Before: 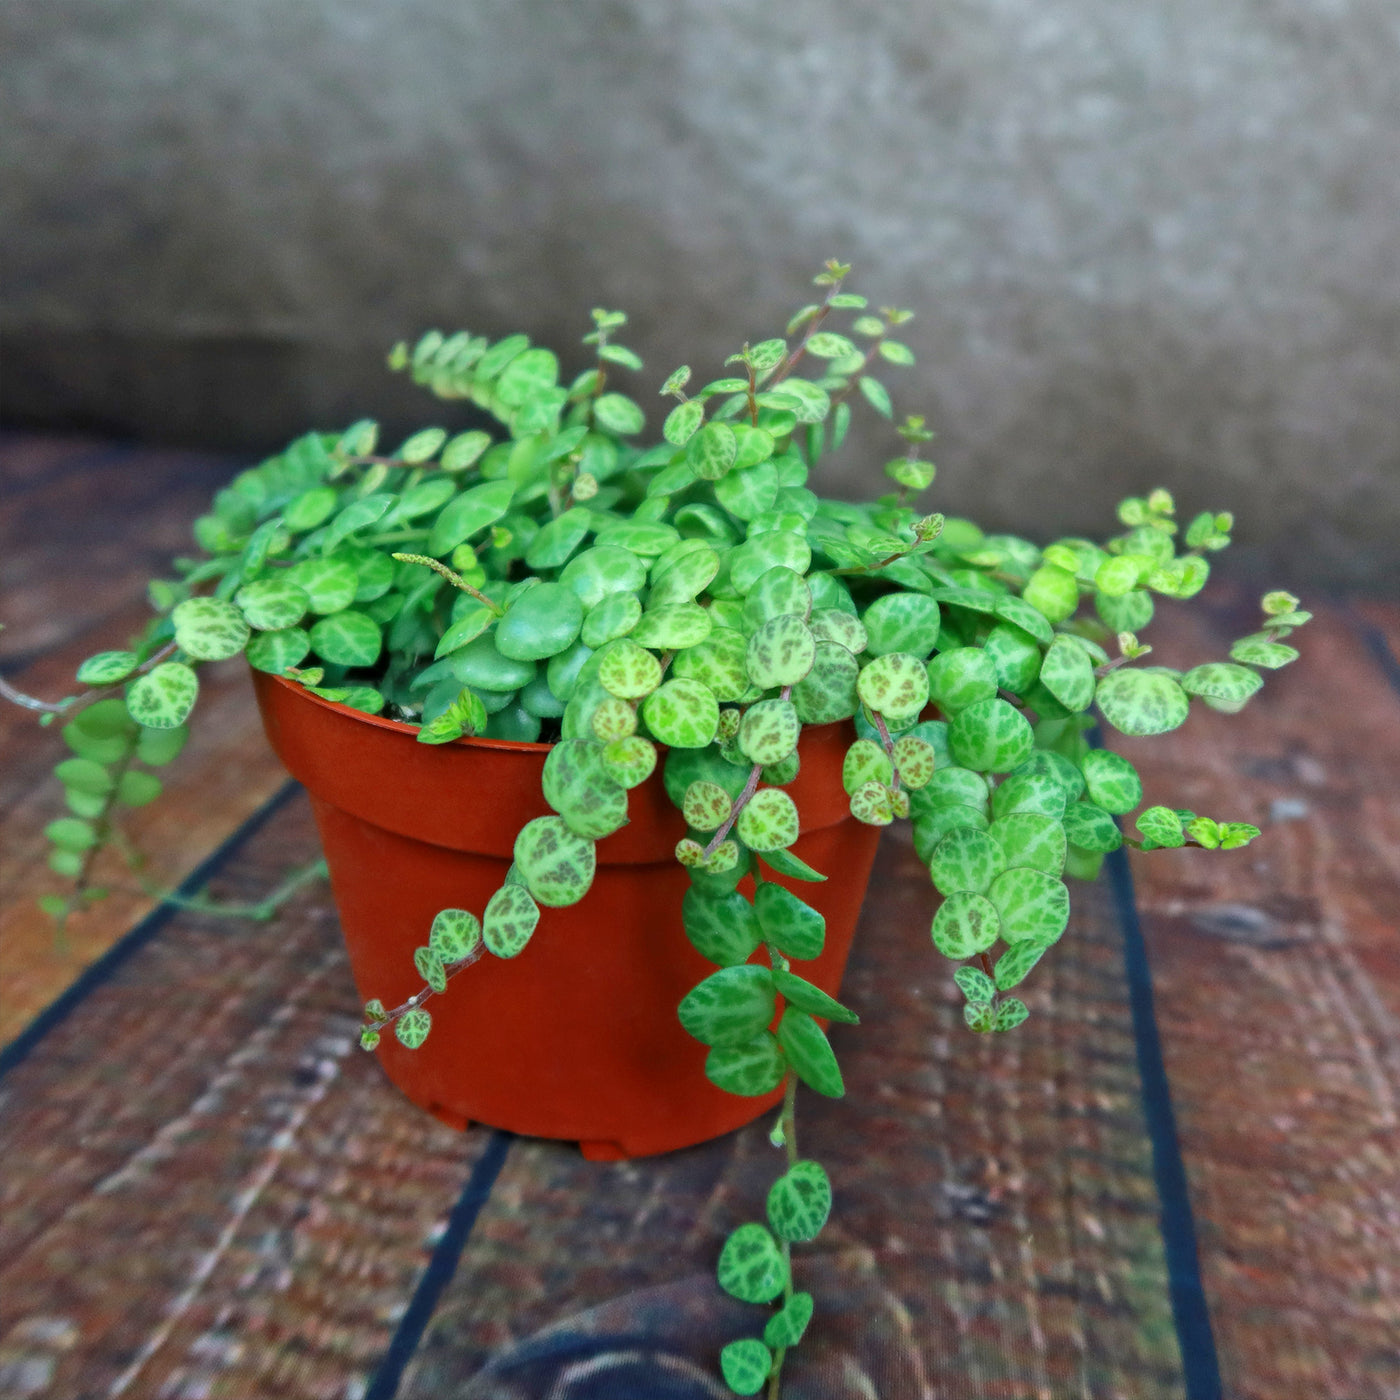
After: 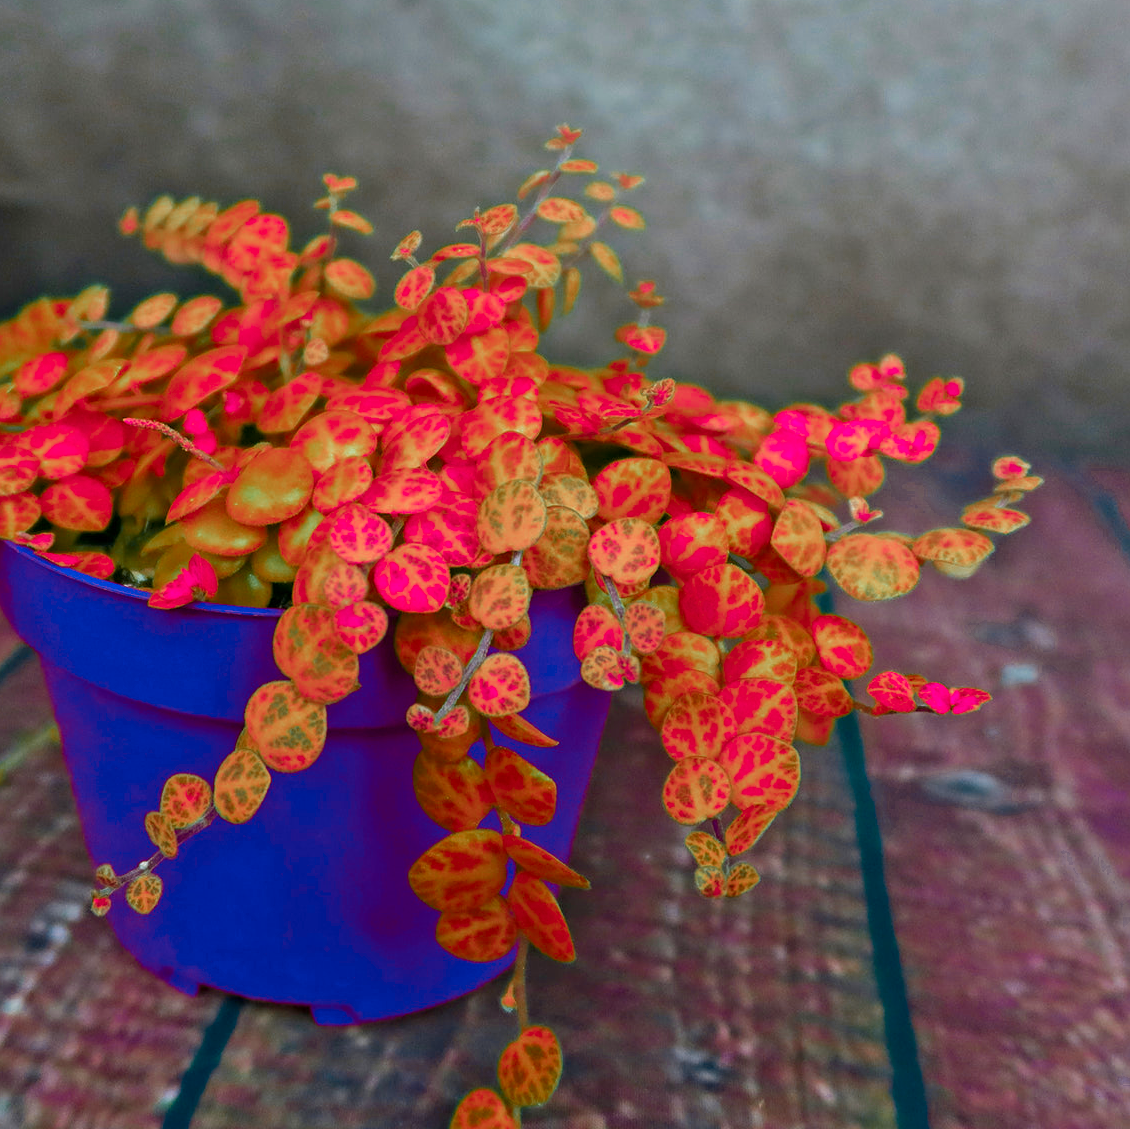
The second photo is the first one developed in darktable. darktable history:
crop: left 19.231%, top 9.693%, right 0%, bottom 9.619%
sharpen: amount 0.208
color zones: curves: ch0 [(0.826, 0.353)]; ch1 [(0.242, 0.647) (0.889, 0.342)]; ch2 [(0.246, 0.089) (0.969, 0.068)]
